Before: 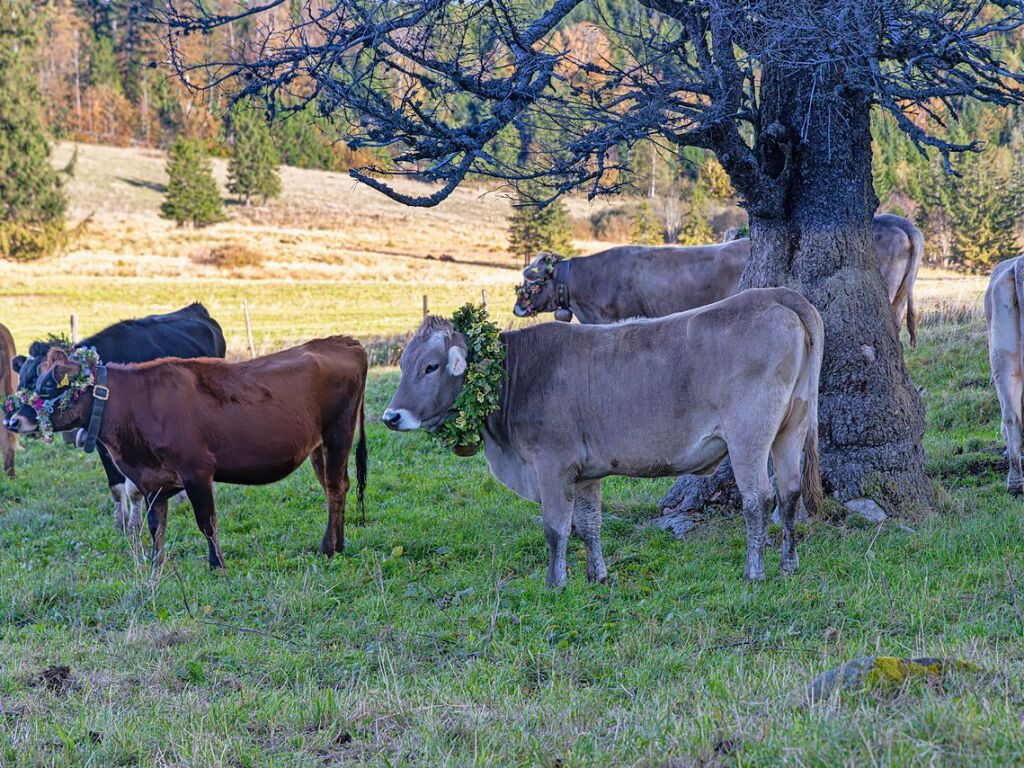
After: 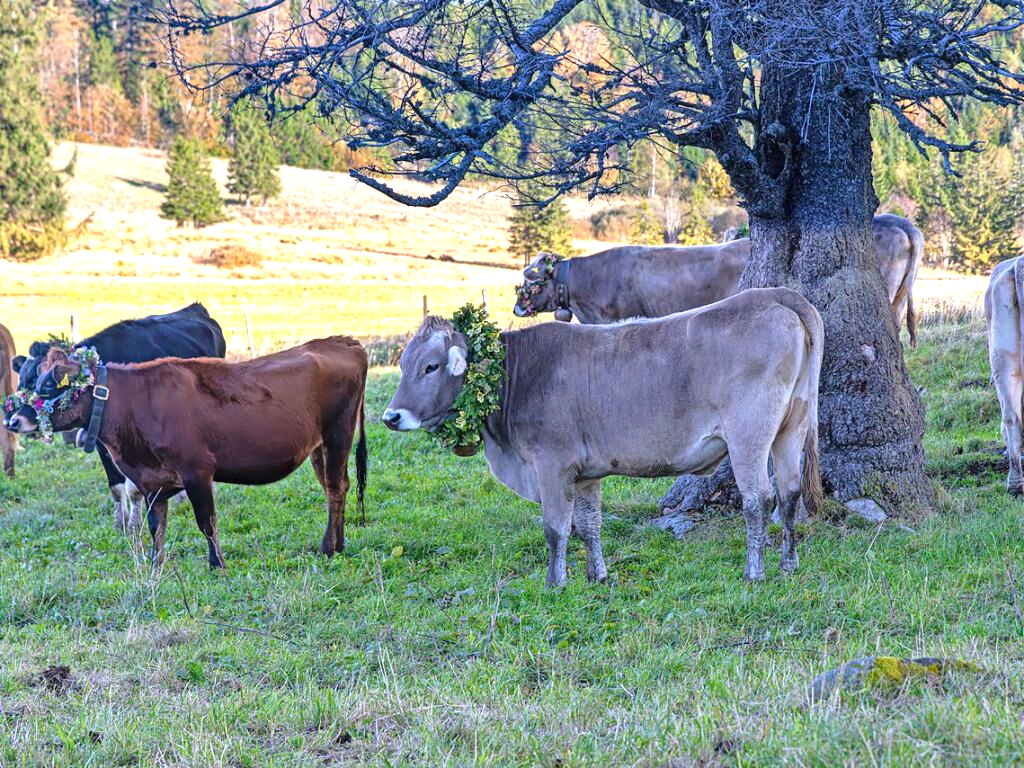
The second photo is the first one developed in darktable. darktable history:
exposure: exposure 0.694 EV, compensate highlight preservation false
